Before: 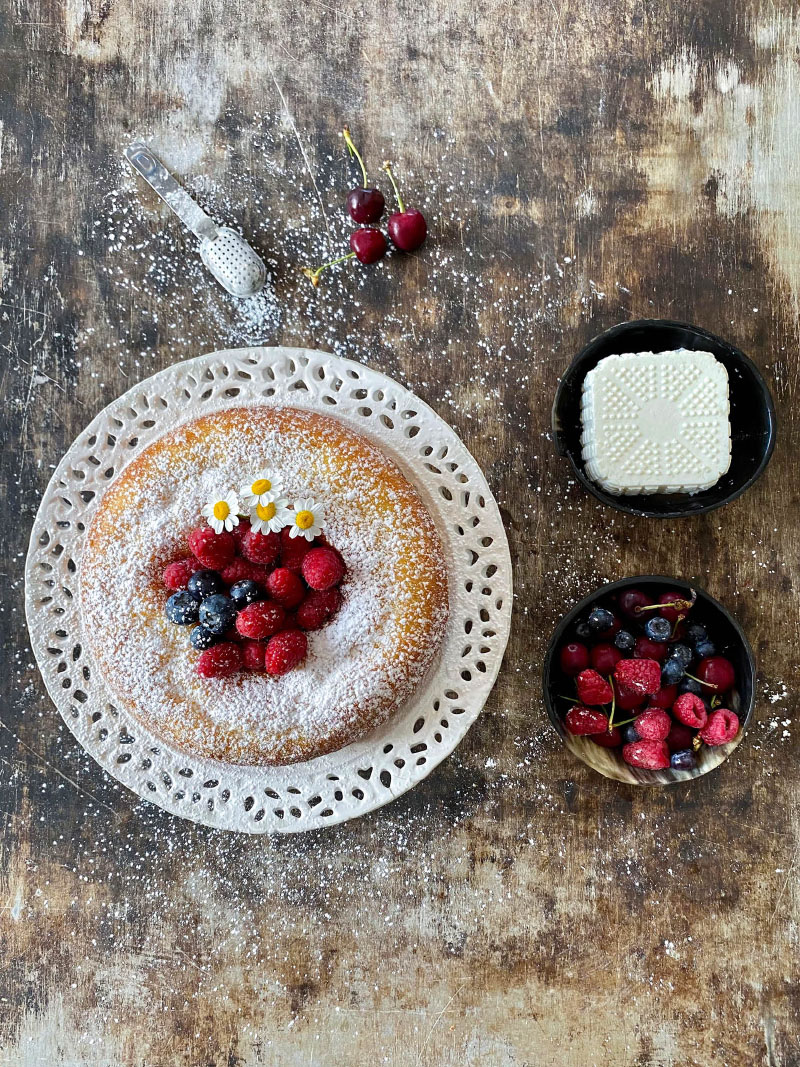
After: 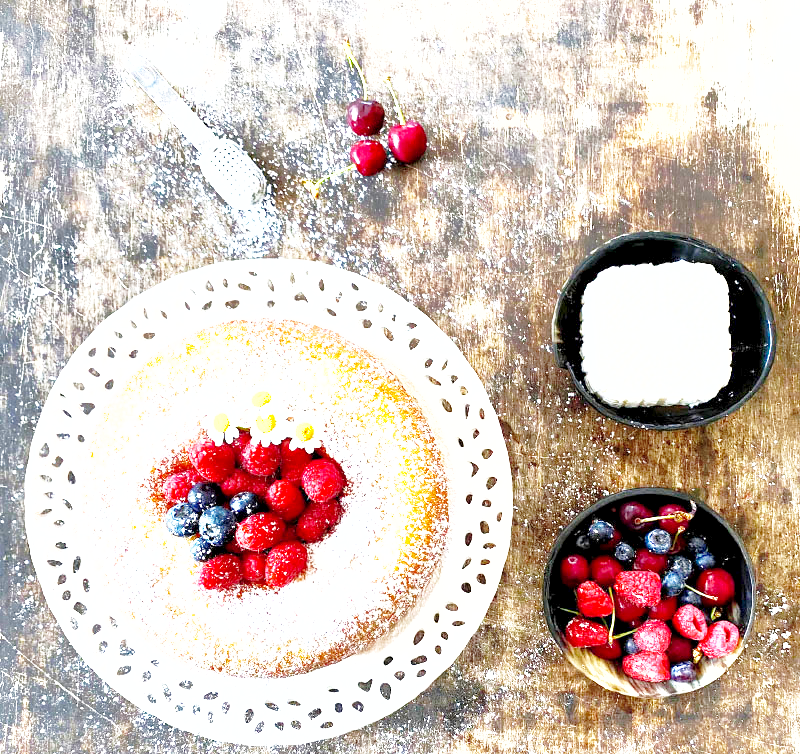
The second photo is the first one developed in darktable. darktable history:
shadows and highlights: on, module defaults
exposure: black level correction 0.001, exposure 2 EV, compensate highlight preservation false
crop and rotate: top 8.293%, bottom 20.996%
base curve: curves: ch0 [(0, 0) (0.028, 0.03) (0.121, 0.232) (0.46, 0.748) (0.859, 0.968) (1, 1)], preserve colors none
